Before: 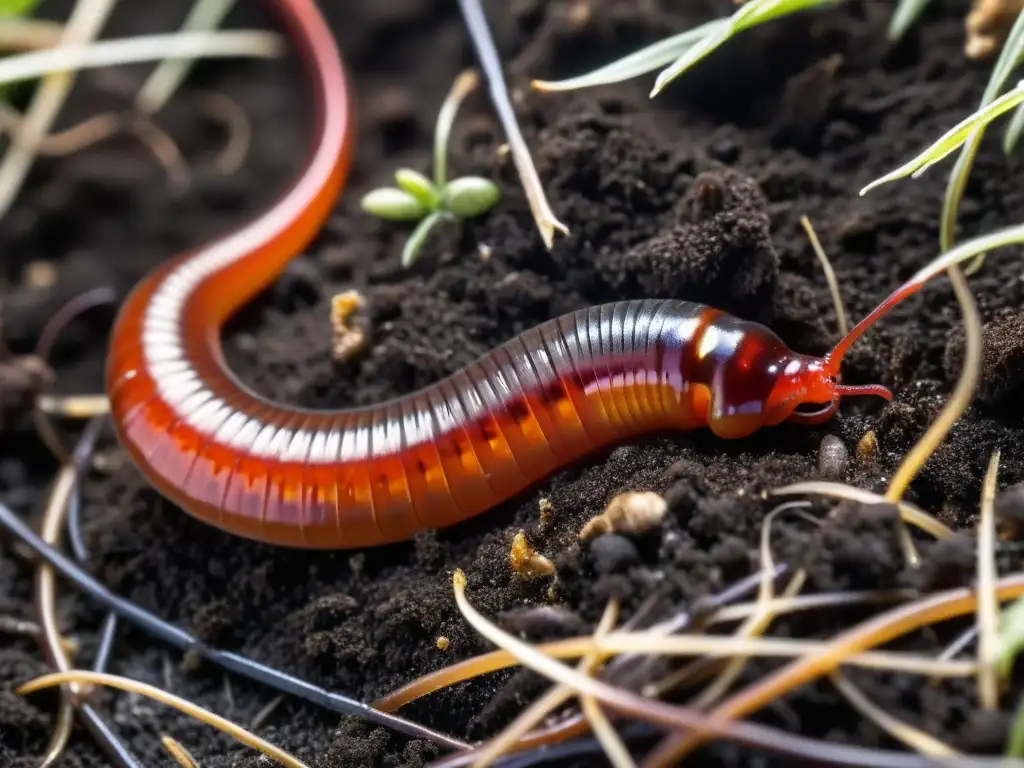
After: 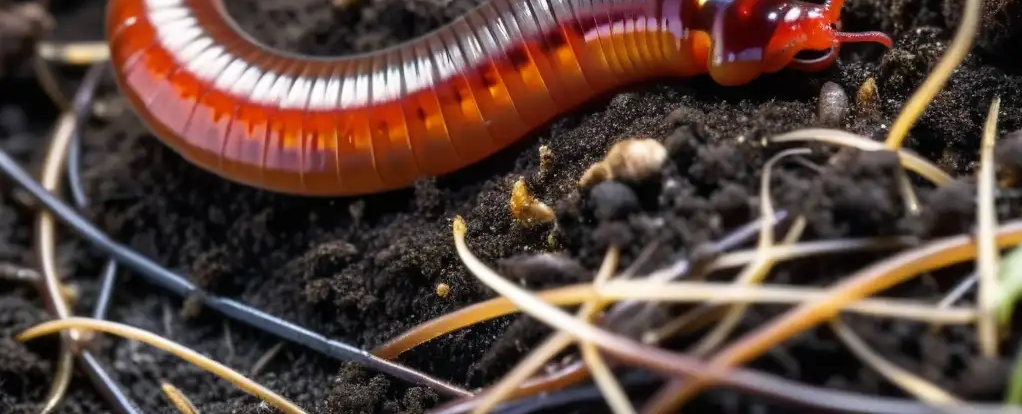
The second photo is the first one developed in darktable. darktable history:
crop and rotate: top 46.02%, right 0.112%
